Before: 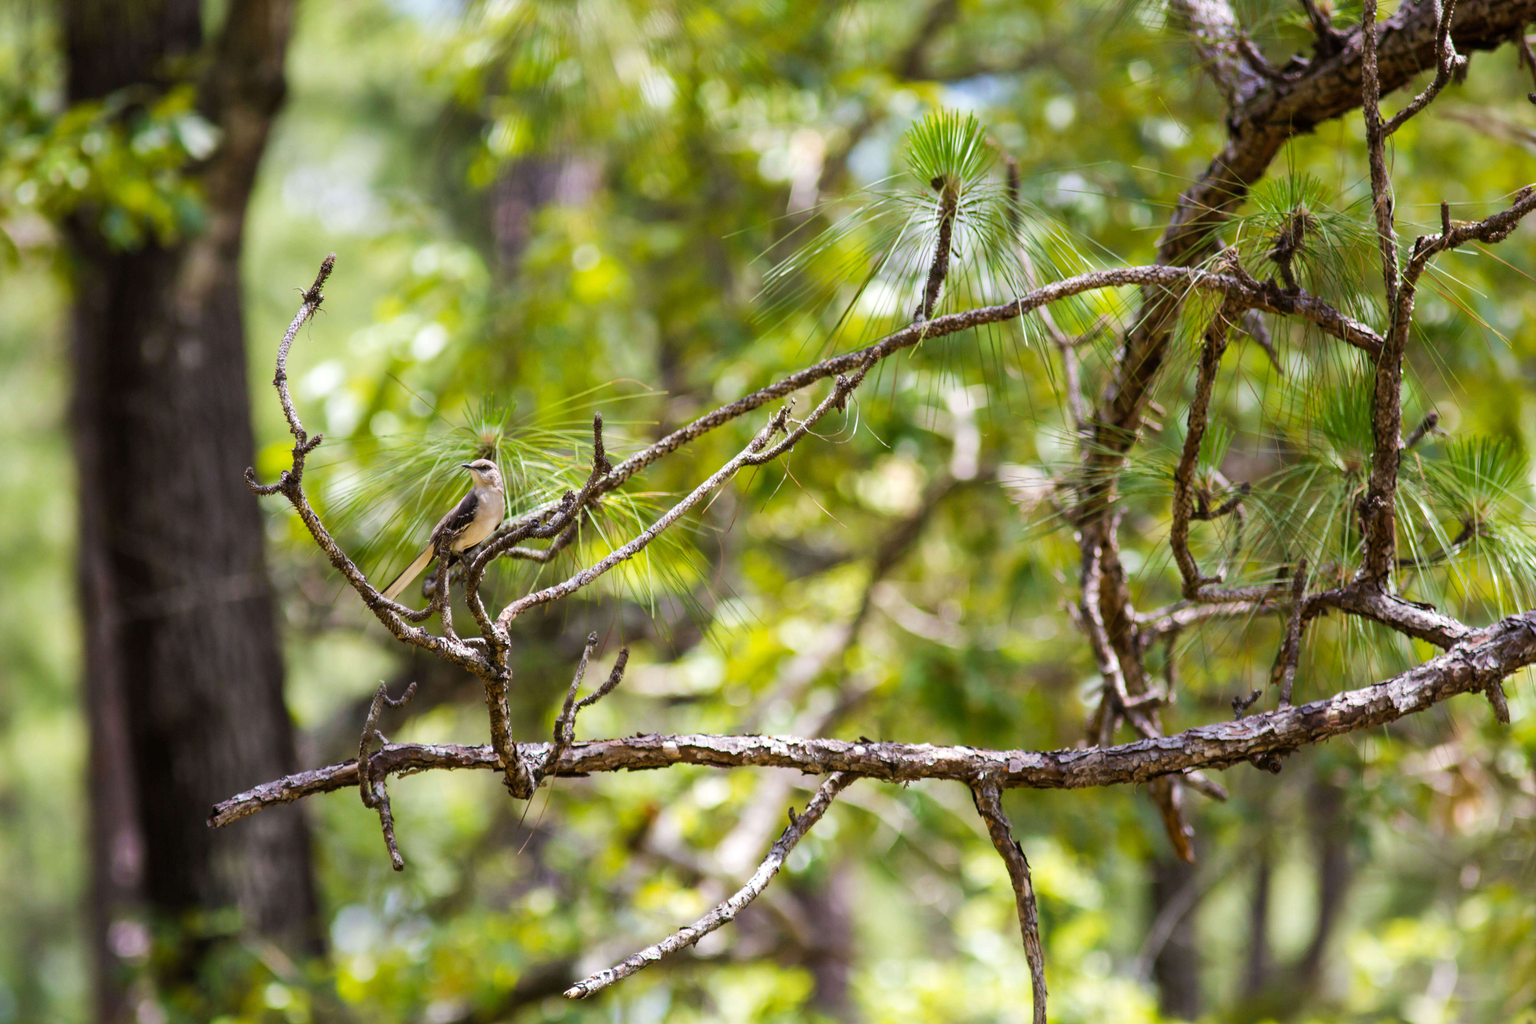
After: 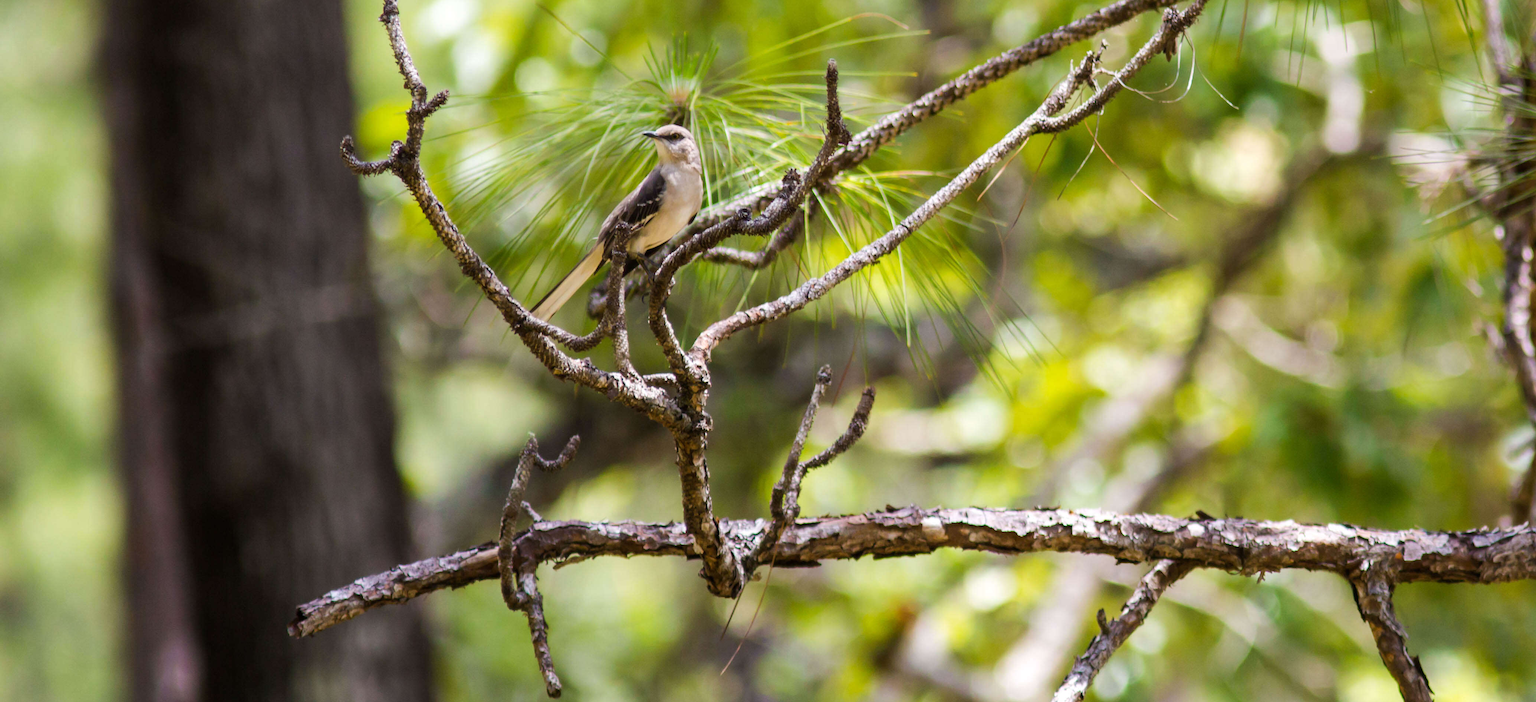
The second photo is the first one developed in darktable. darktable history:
crop: top 36.103%, right 28.091%, bottom 14.523%
